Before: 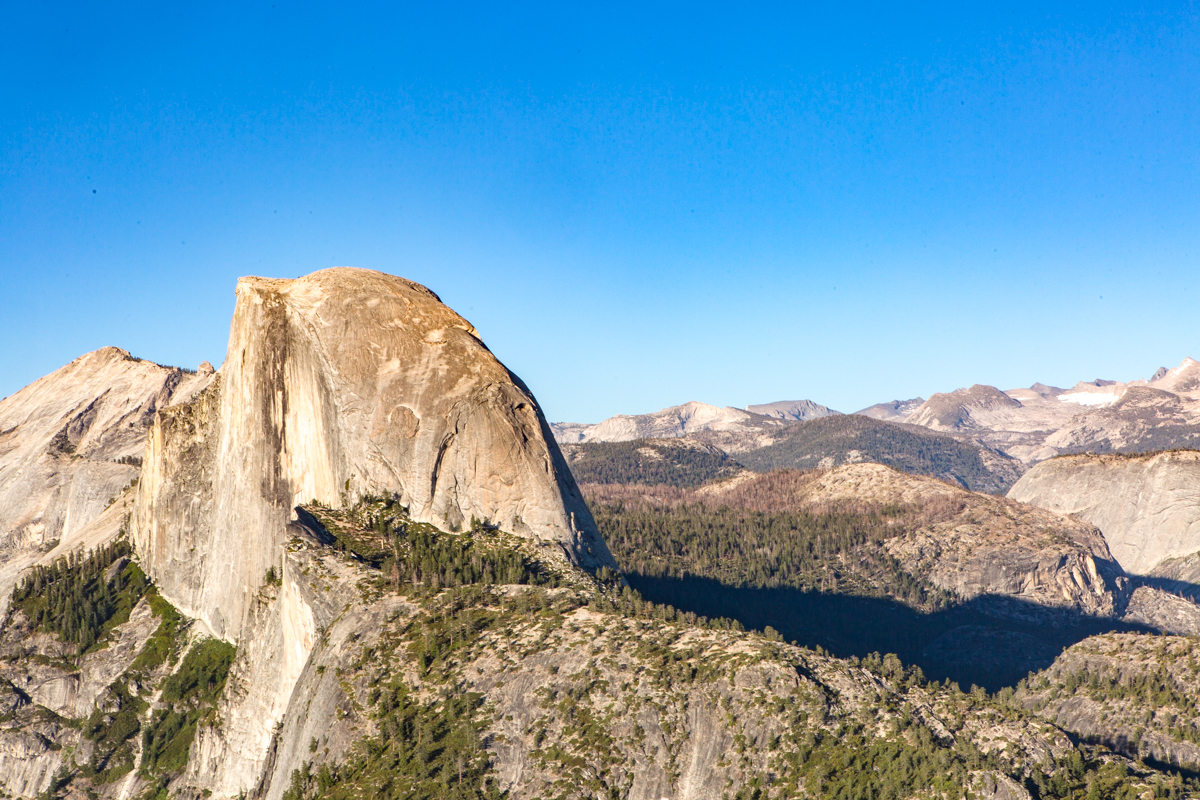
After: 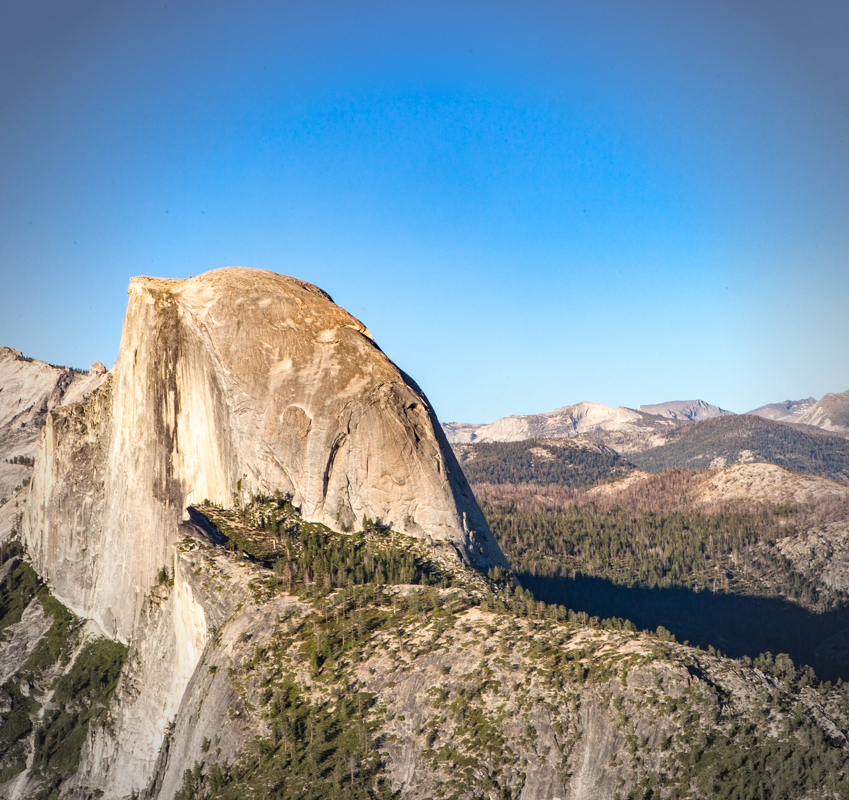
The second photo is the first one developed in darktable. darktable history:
crop and rotate: left 9.061%, right 20.142%
vignetting: fall-off start 71.74%
